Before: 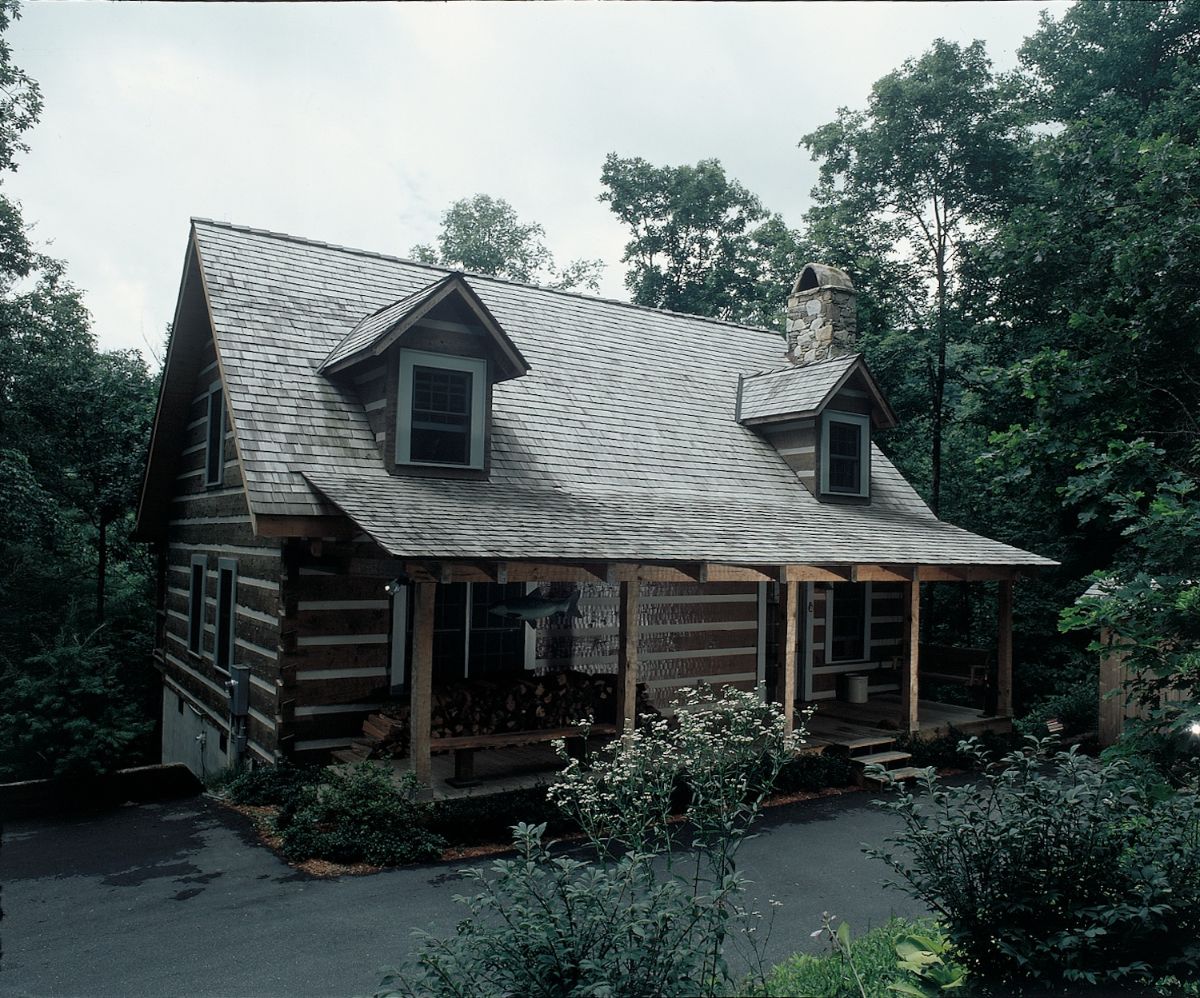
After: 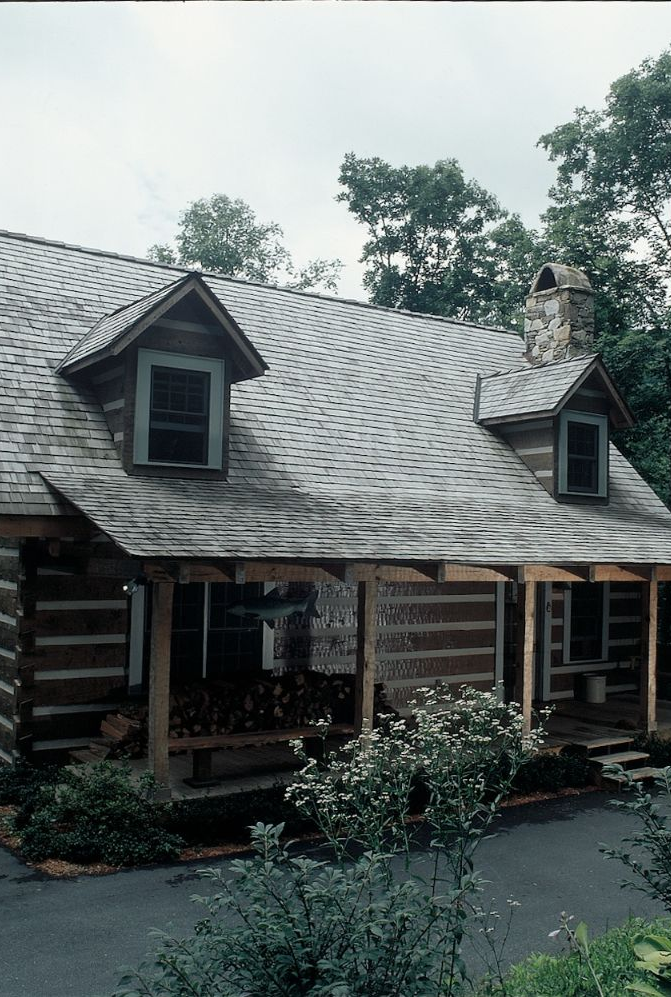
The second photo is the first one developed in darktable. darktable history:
crop: left 21.909%, right 22.097%, bottom 0.006%
